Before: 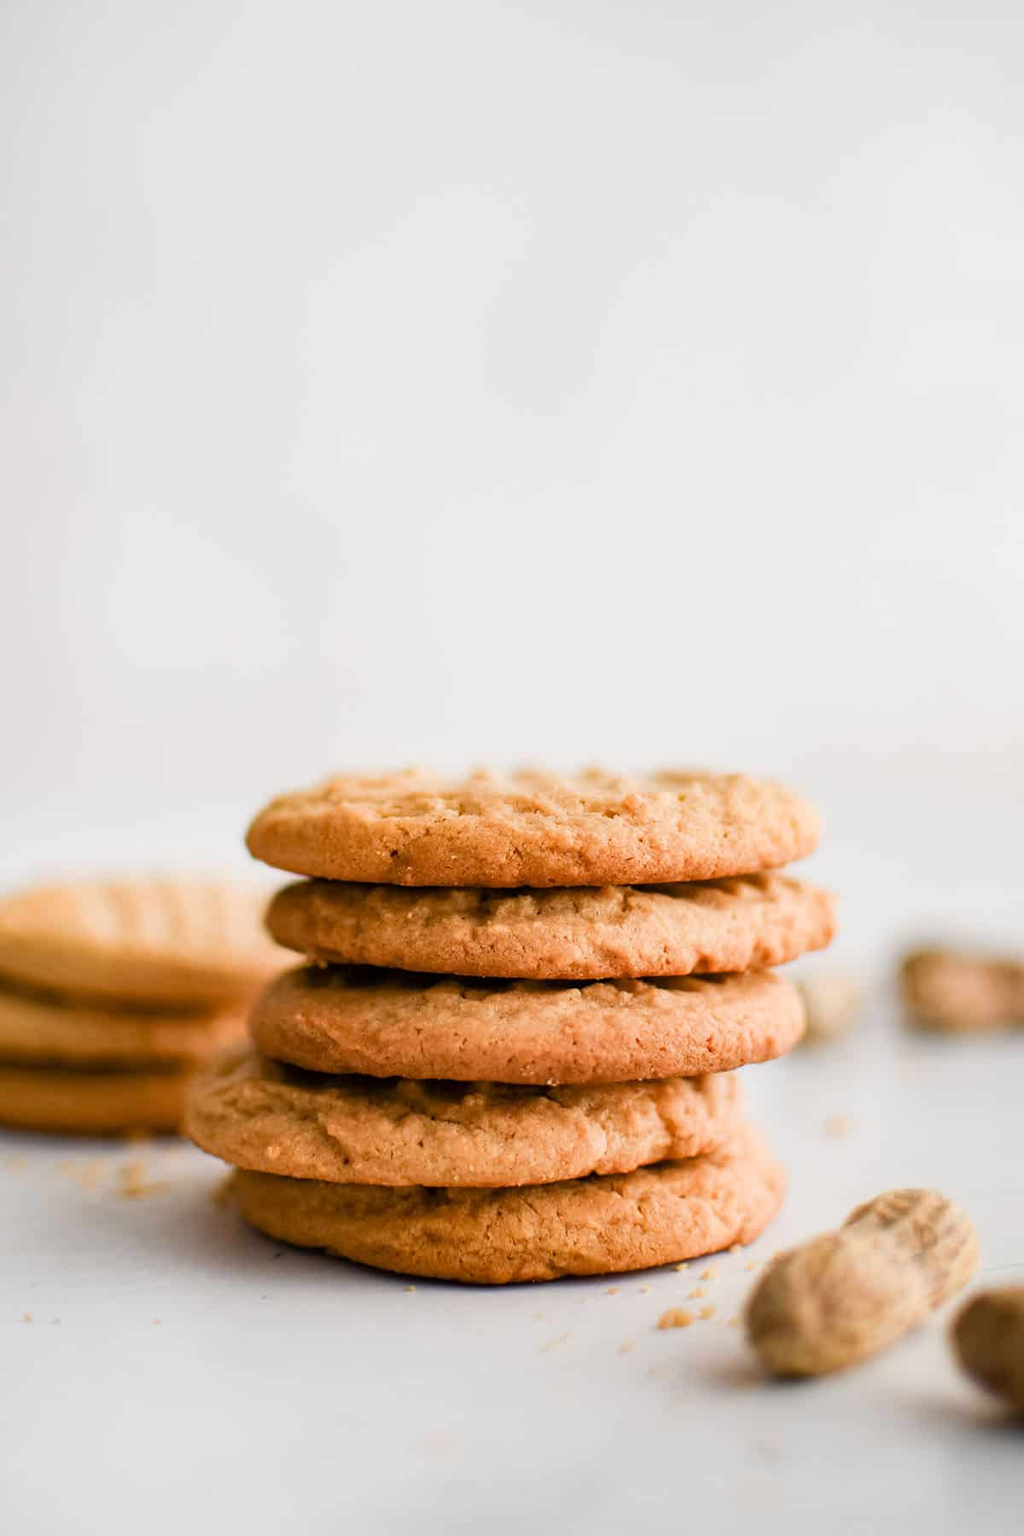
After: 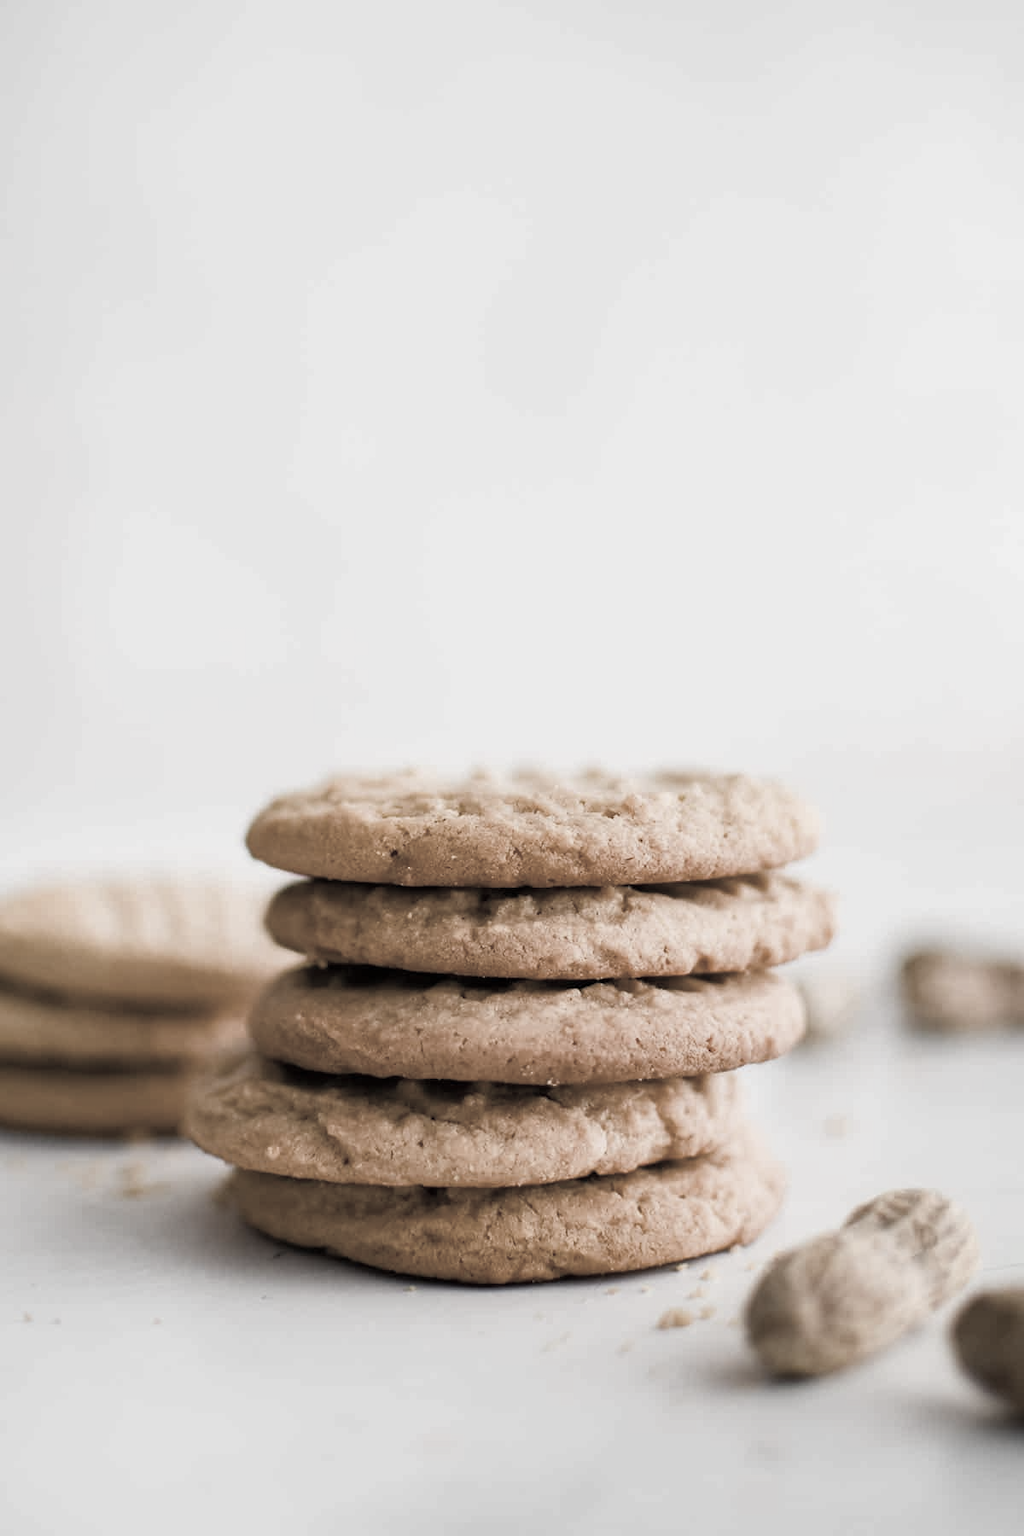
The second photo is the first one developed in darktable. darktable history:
color balance rgb: shadows fall-off 101%, linear chroma grading › mid-tones 7.63%, perceptual saturation grading › mid-tones 11.68%, mask middle-gray fulcrum 22.45%, global vibrance 10.11%, saturation formula JzAzBz (2021)
color correction: saturation 0.3
